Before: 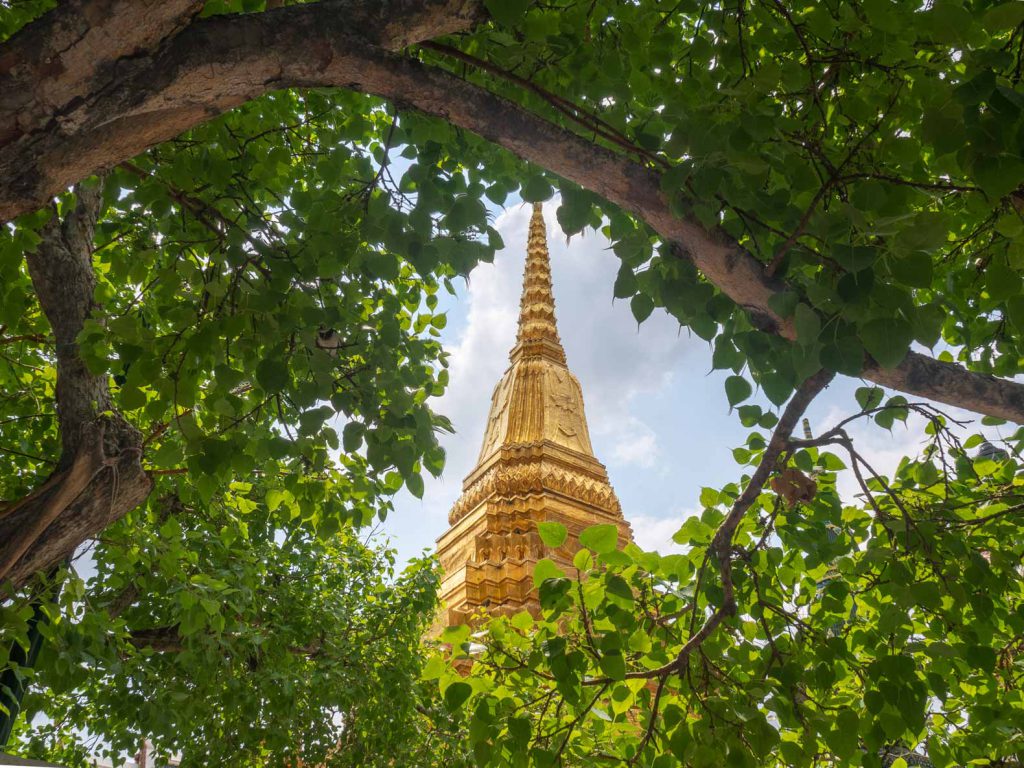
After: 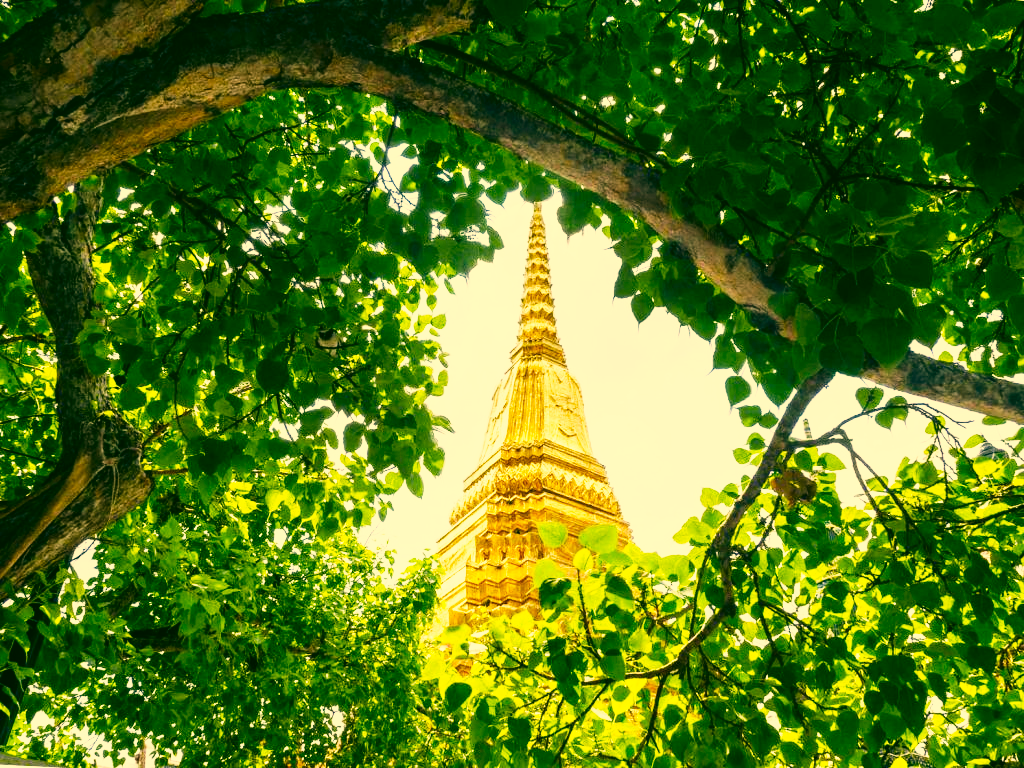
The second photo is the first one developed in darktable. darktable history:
base curve: curves: ch0 [(0, 0) (0.007, 0.004) (0.027, 0.03) (0.046, 0.07) (0.207, 0.54) (0.442, 0.872) (0.673, 0.972) (1, 1)], preserve colors none
tone equalizer: -8 EV -0.406 EV, -7 EV -0.355 EV, -6 EV -0.33 EV, -5 EV -0.251 EV, -3 EV 0.191 EV, -2 EV 0.343 EV, -1 EV 0.401 EV, +0 EV 0.443 EV, edges refinement/feathering 500, mask exposure compensation -1.57 EV, preserve details no
color correction: highlights a* 5.68, highlights b* 33.71, shadows a* -25.63, shadows b* 3.71
